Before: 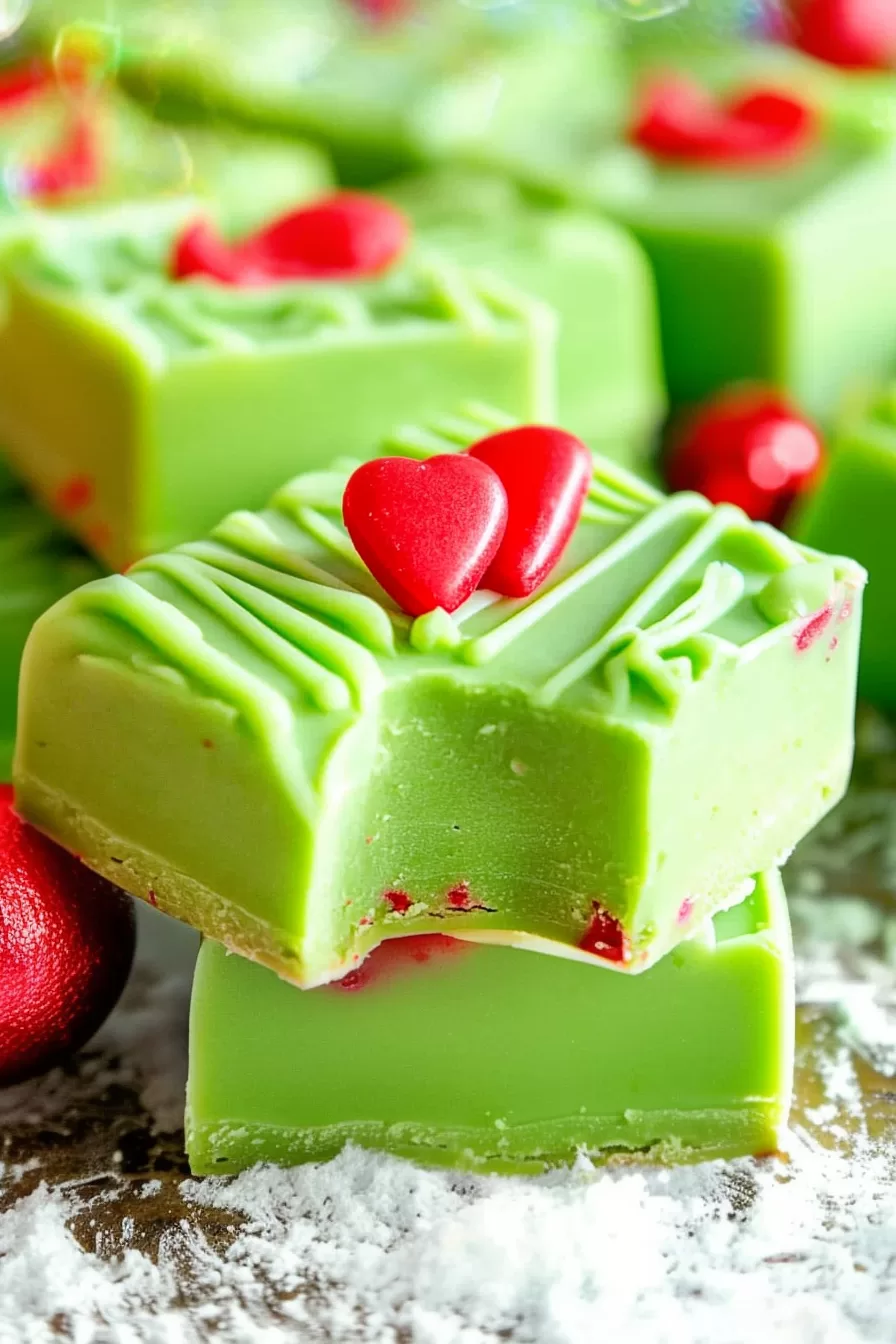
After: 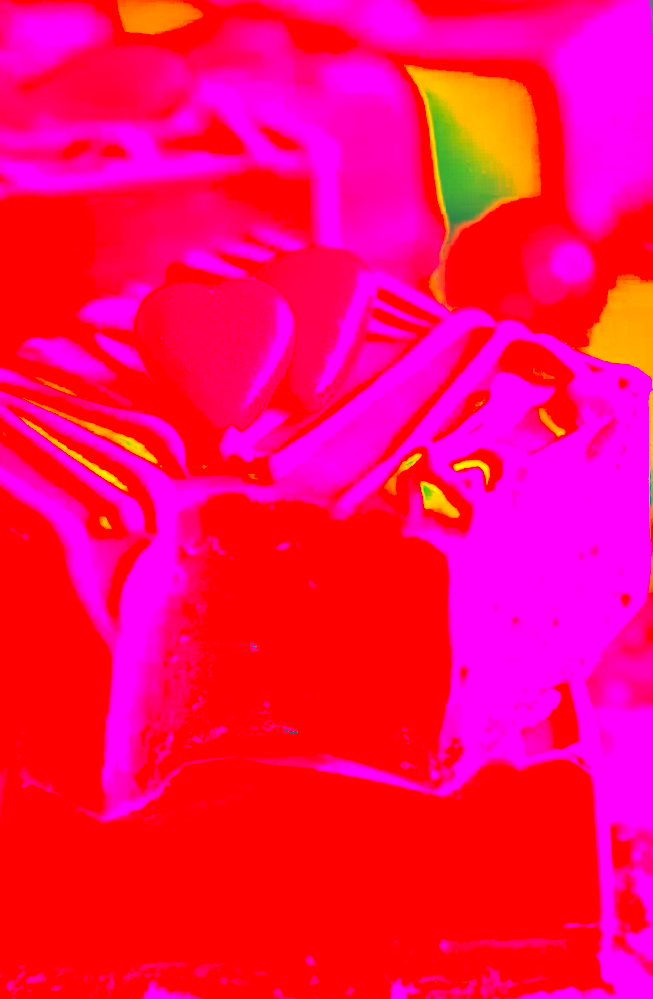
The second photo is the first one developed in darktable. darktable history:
color correction: highlights a* 17.03, highlights b* 0.205, shadows a* -15.38, shadows b* -14.56, saturation 1.5
tone equalizer: -8 EV -0.75 EV, -7 EV -0.7 EV, -6 EV -0.6 EV, -5 EV -0.4 EV, -3 EV 0.4 EV, -2 EV 0.6 EV, -1 EV 0.7 EV, +0 EV 0.75 EV, edges refinement/feathering 500, mask exposure compensation -1.57 EV, preserve details no
crop and rotate: left 20.74%, top 7.912%, right 0.375%, bottom 13.378%
exposure: exposure -0.072 EV, compensate highlight preservation false
local contrast: on, module defaults
white balance: red 4.26, blue 1.802
rotate and perspective: rotation -1.68°, lens shift (vertical) -0.146, crop left 0.049, crop right 0.912, crop top 0.032, crop bottom 0.96
